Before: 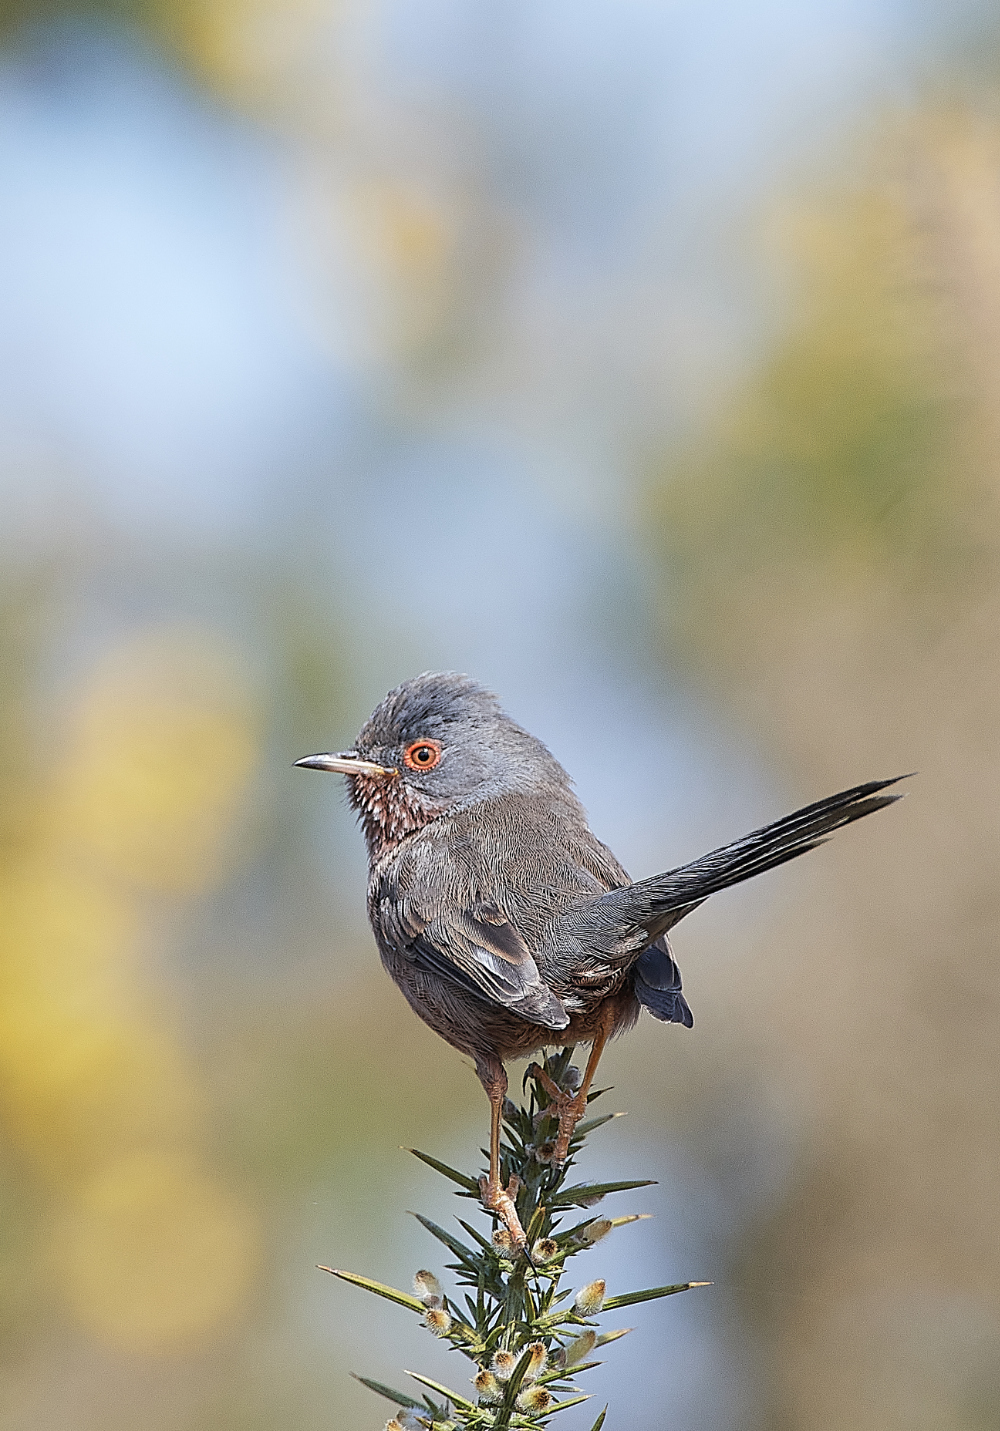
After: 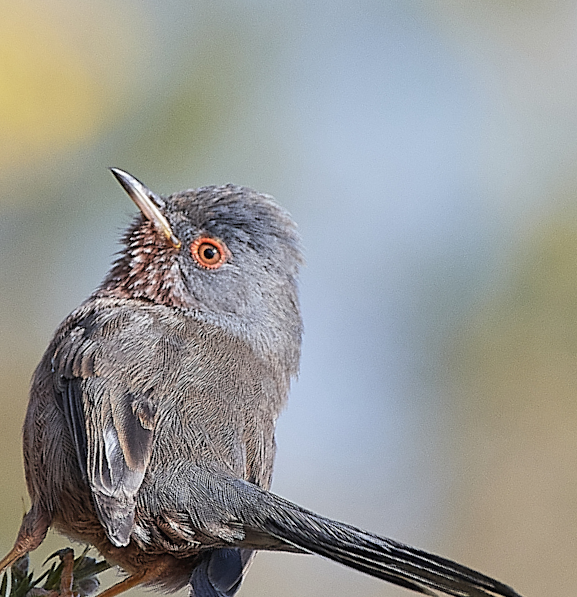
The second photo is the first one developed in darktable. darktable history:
crop and rotate: angle -44.63°, top 16.655%, right 0.902%, bottom 11.678%
